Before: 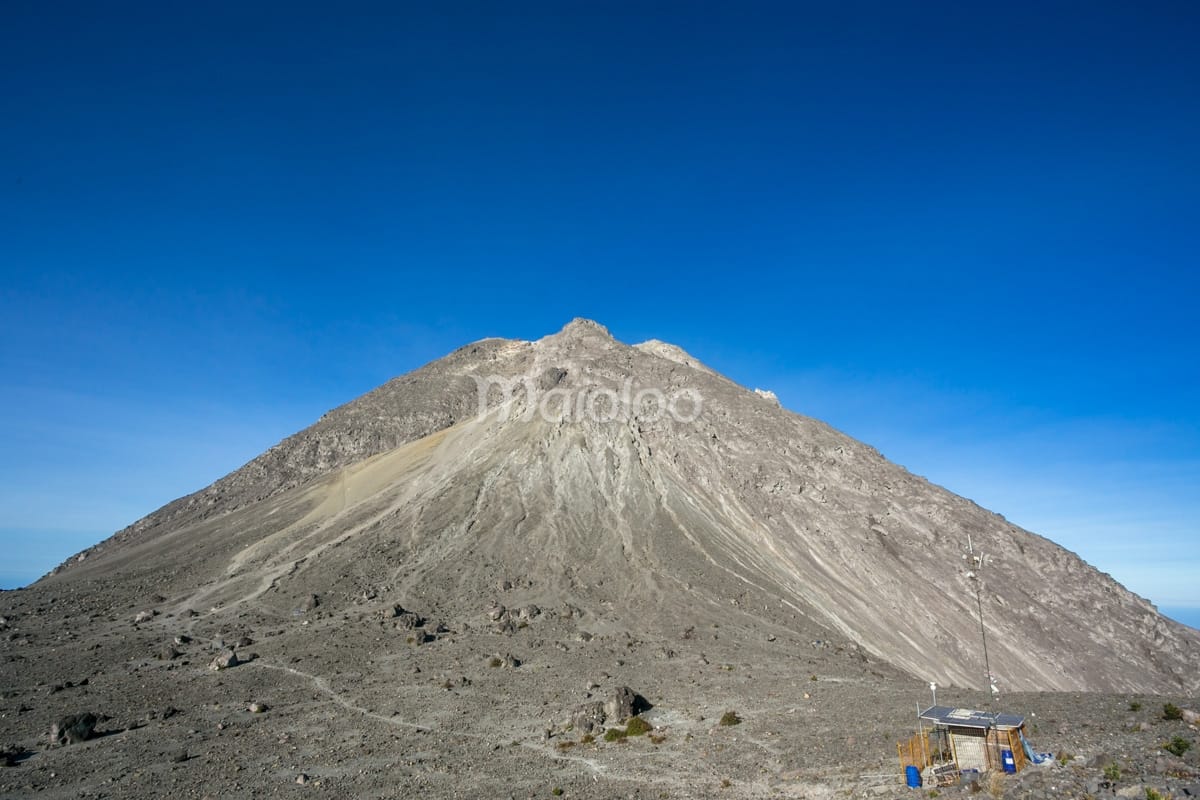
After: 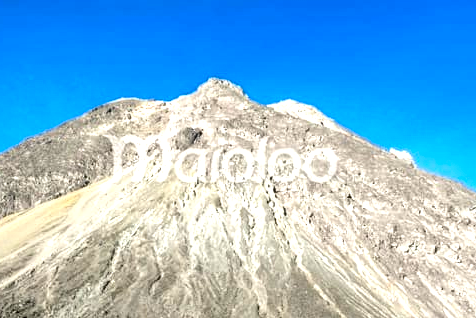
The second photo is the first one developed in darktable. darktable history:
shadows and highlights: shadows 20.7, highlights -20.28, soften with gaussian
exposure: black level correction 0, exposure 1.001 EV, compensate exposure bias true, compensate highlight preservation false
crop: left 30.475%, top 30.021%, right 29.705%, bottom 30.202%
contrast brightness saturation: contrast 0.119, brightness -0.118, saturation 0.205
local contrast: highlights 24%, shadows 78%, midtone range 0.749
